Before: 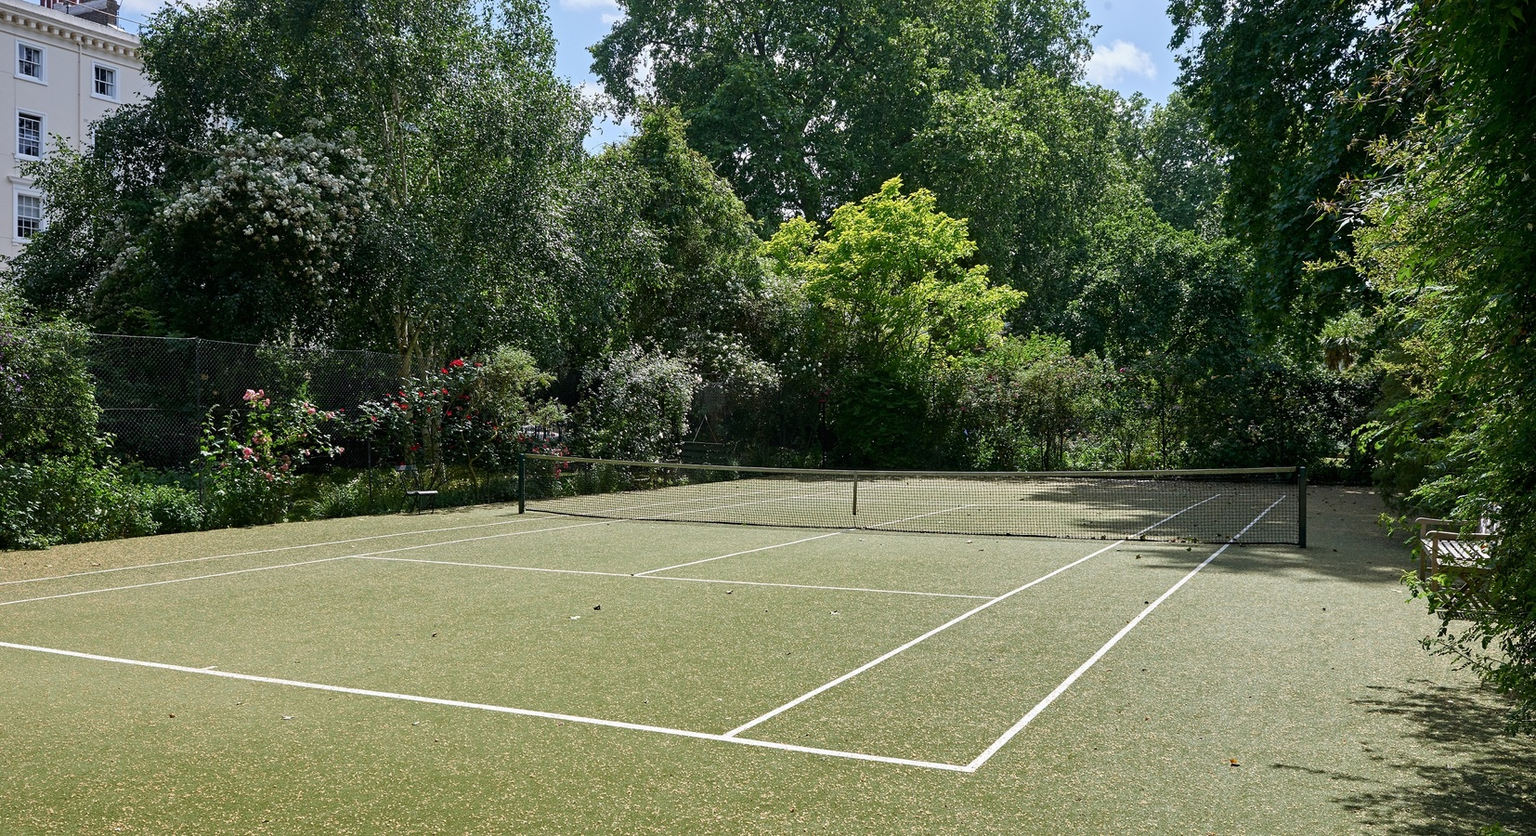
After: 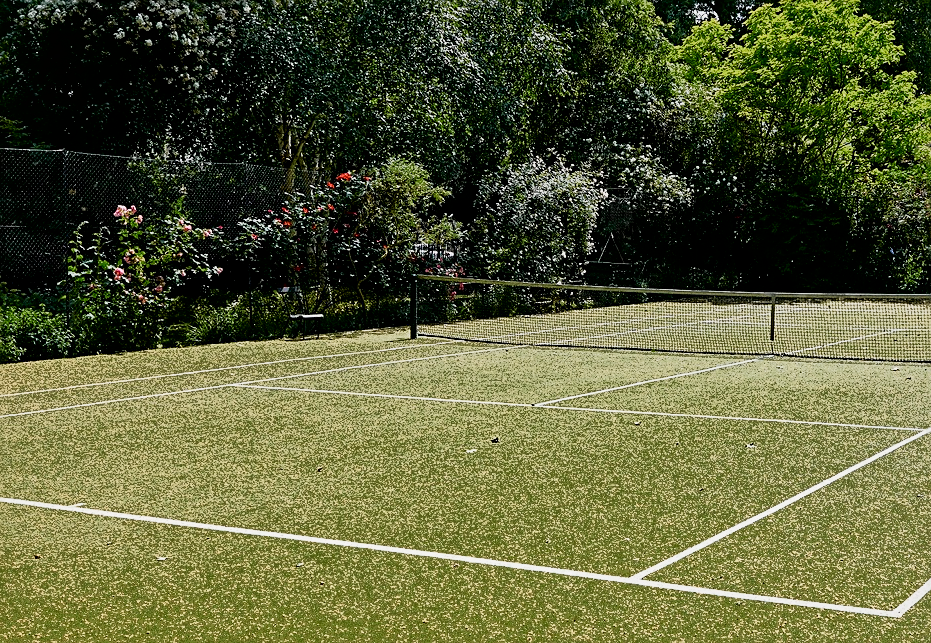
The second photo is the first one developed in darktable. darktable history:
fill light: exposure -0.73 EV, center 0.69, width 2.2
local contrast: mode bilateral grid, contrast 25, coarseness 50, detail 123%, midtone range 0.2
sharpen: on, module defaults
tone curve: curves: ch0 [(0, 0.006) (0.046, 0.011) (0.13, 0.062) (0.338, 0.327) (0.494, 0.55) (0.728, 0.835) (1, 1)]; ch1 [(0, 0) (0.346, 0.324) (0.45, 0.431) (0.5, 0.5) (0.522, 0.517) (0.55, 0.57) (1, 1)]; ch2 [(0, 0) (0.453, 0.418) (0.5, 0.5) (0.526, 0.524) (0.554, 0.598) (0.622, 0.679) (0.707, 0.761) (1, 1)], color space Lab, independent channels, preserve colors none
filmic rgb: black relative exposure -7.65 EV, white relative exposure 4.56 EV, hardness 3.61
crop: left 8.966%, top 23.852%, right 34.699%, bottom 4.703%
exposure: compensate highlight preservation false
color zones: curves: ch0 [(0, 0.558) (0.143, 0.548) (0.286, 0.447) (0.429, 0.259) (0.571, 0.5) (0.714, 0.5) (0.857, 0.593) (1, 0.558)]; ch1 [(0, 0.543) (0.01, 0.544) (0.12, 0.492) (0.248, 0.458) (0.5, 0.534) (0.748, 0.5) (0.99, 0.469) (1, 0.543)]; ch2 [(0, 0.507) (0.143, 0.522) (0.286, 0.505) (0.429, 0.5) (0.571, 0.5) (0.714, 0.5) (0.857, 0.5) (1, 0.507)]
